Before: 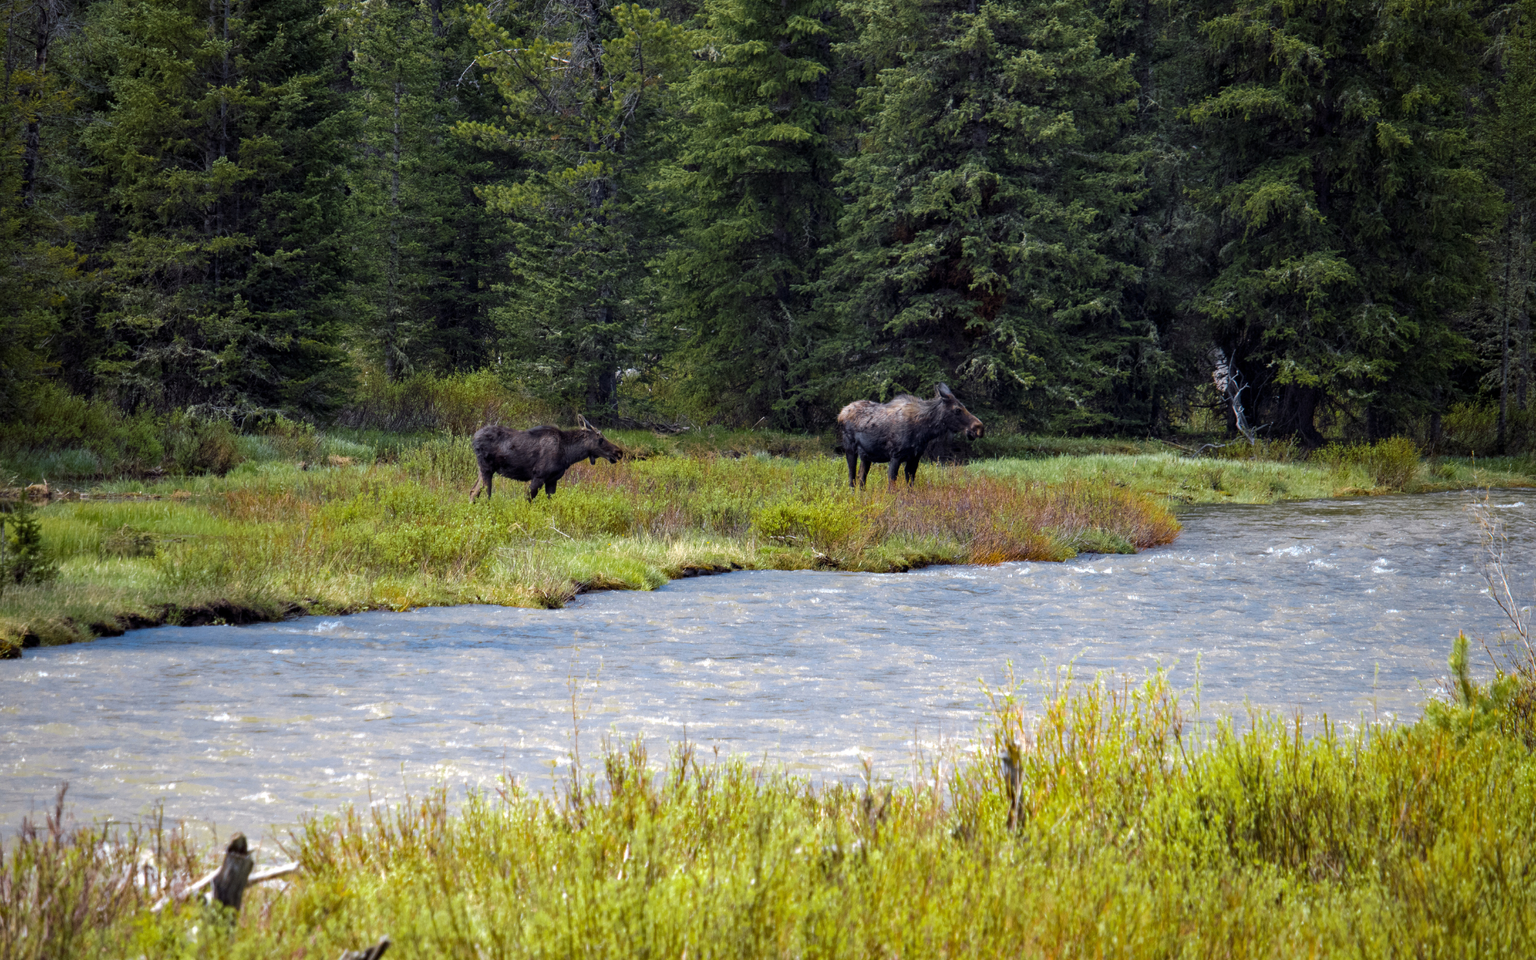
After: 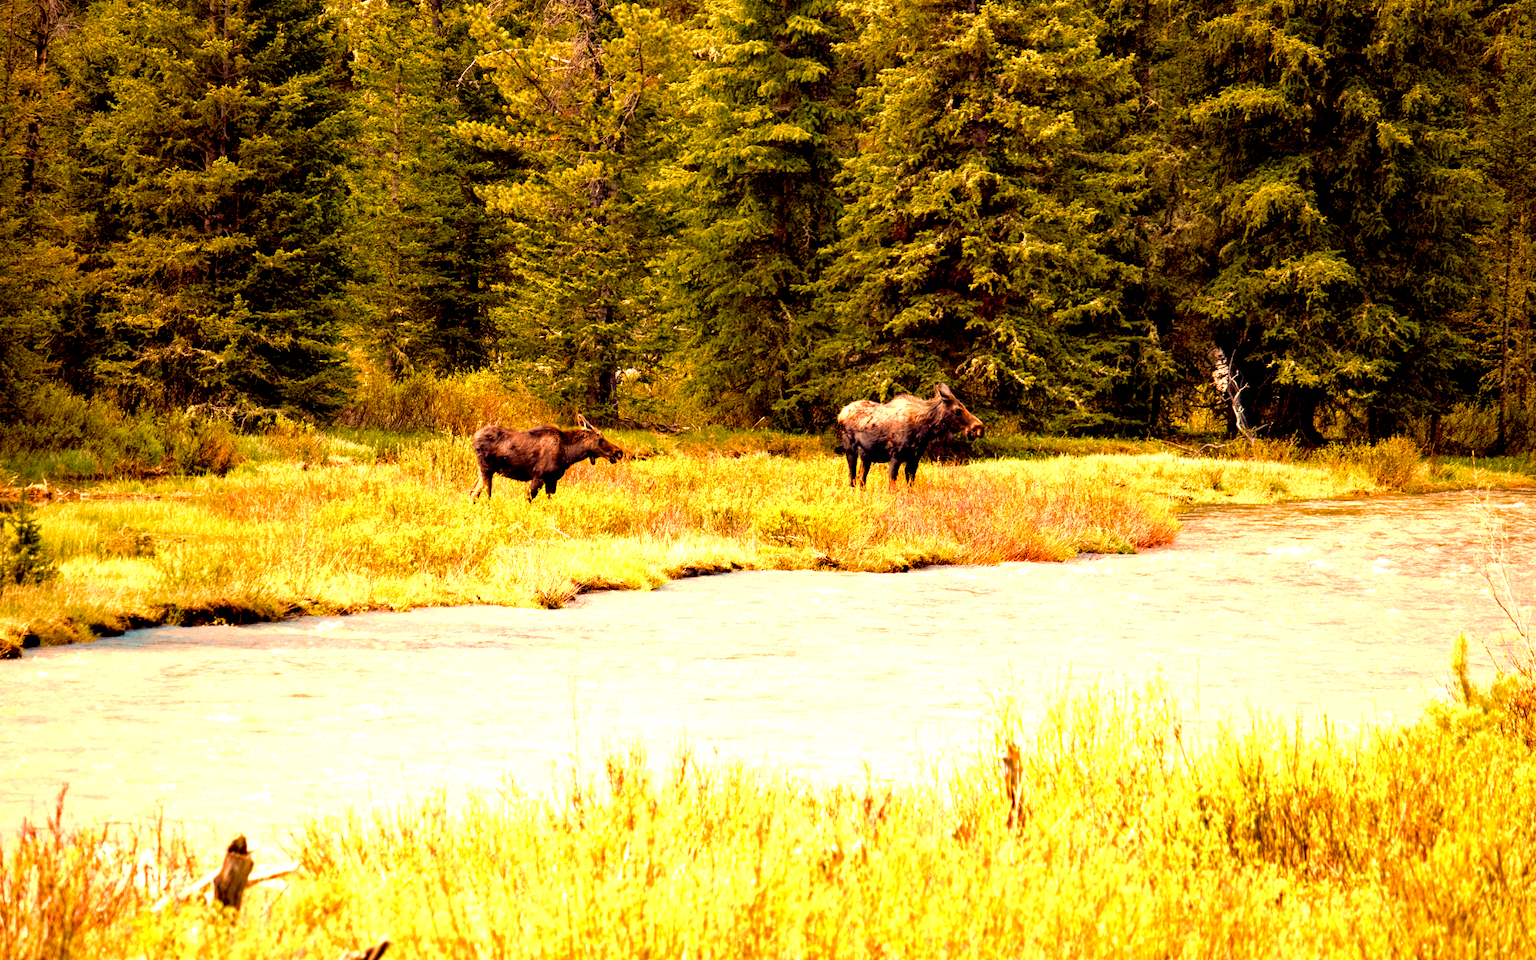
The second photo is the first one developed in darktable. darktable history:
velvia: strength 32%, mid-tones bias 0.2
exposure: black level correction 0.009, exposure 1.425 EV, compensate highlight preservation false
white balance: red 1.467, blue 0.684
